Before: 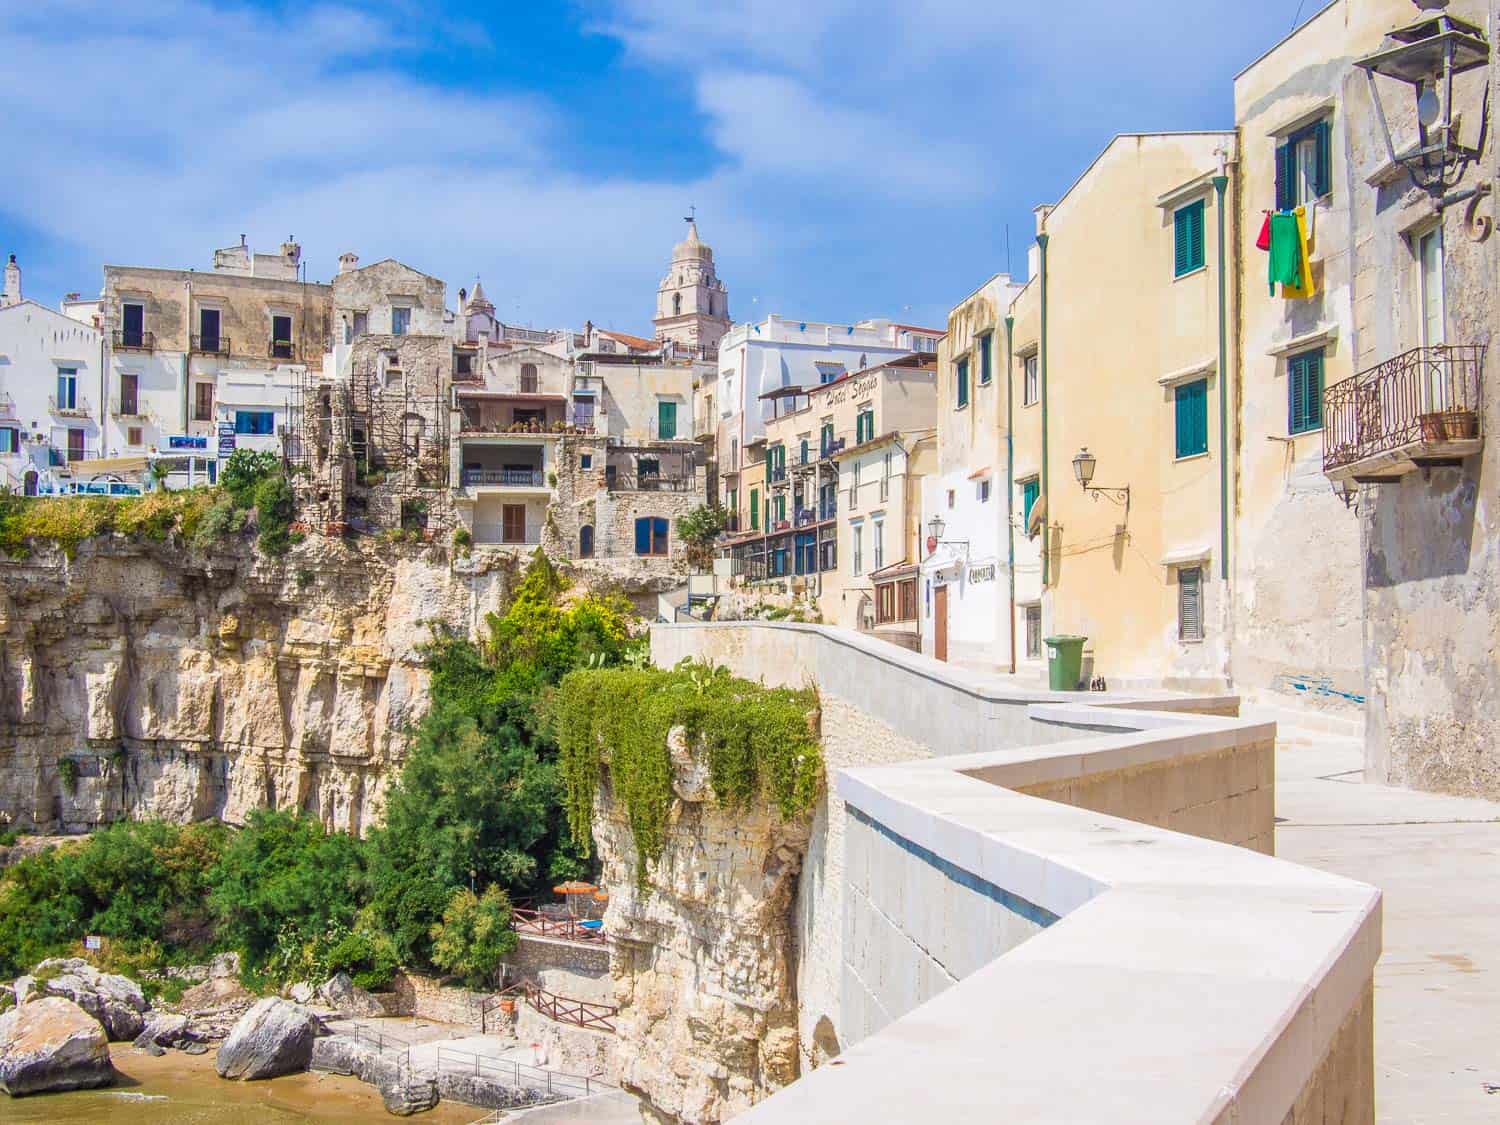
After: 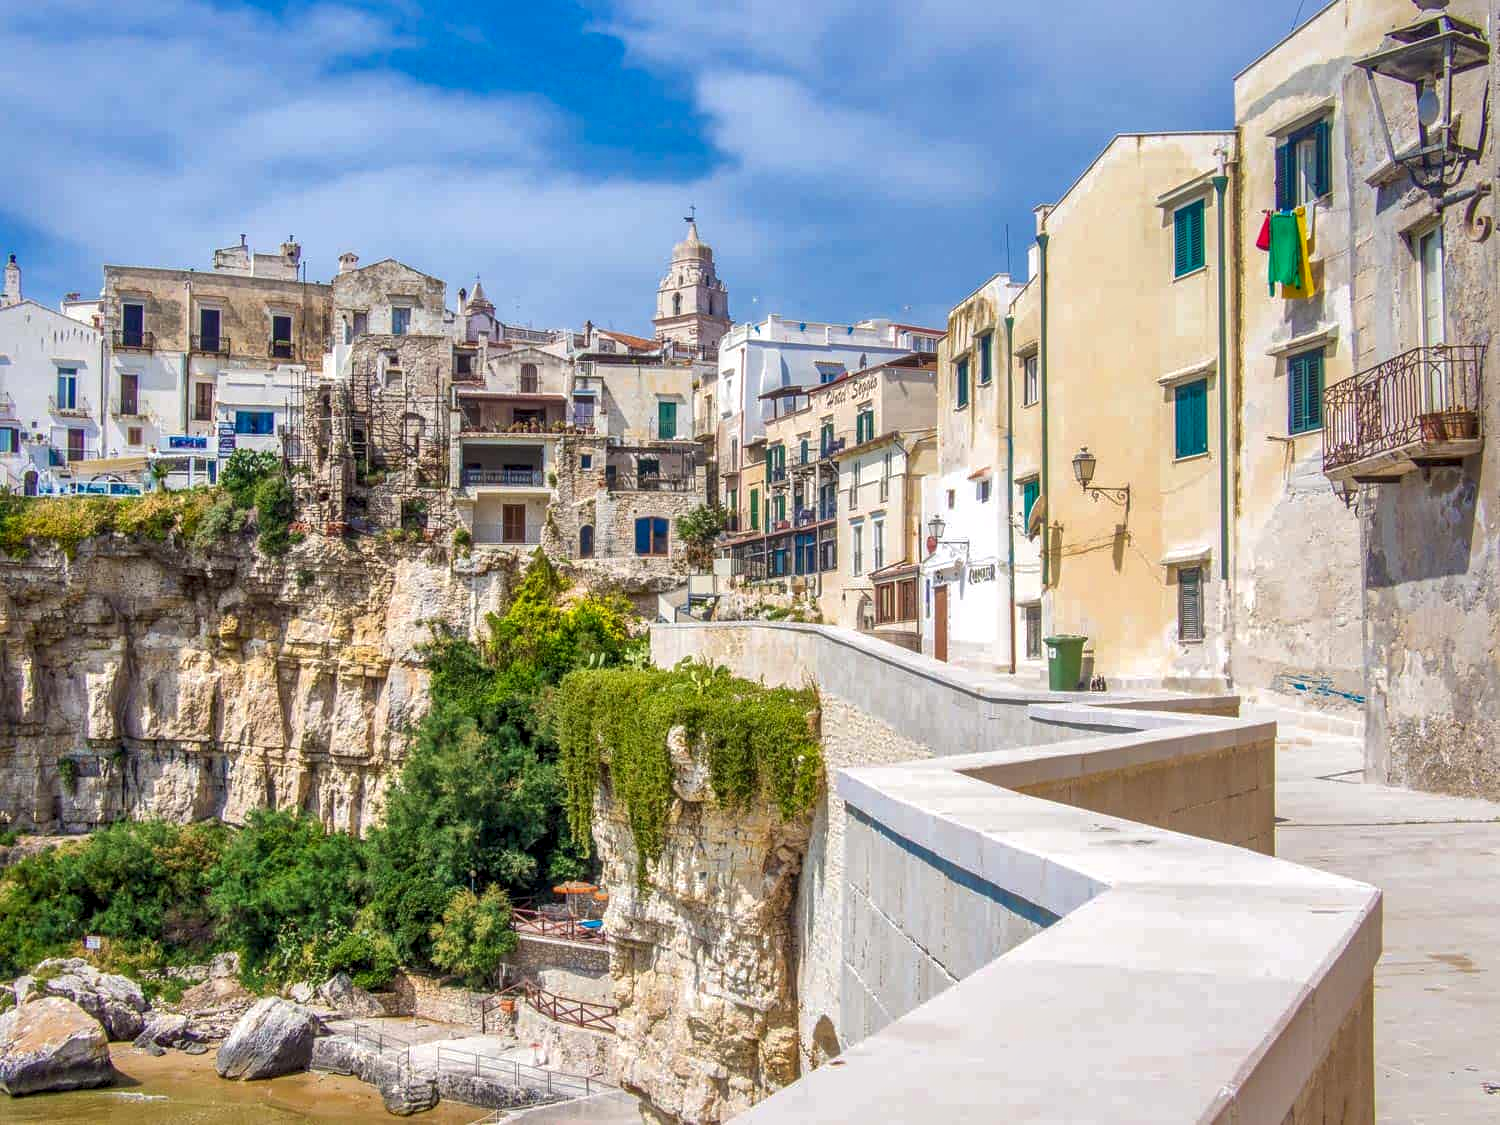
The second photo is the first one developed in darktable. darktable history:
shadows and highlights: on, module defaults
local contrast: detail 144%
